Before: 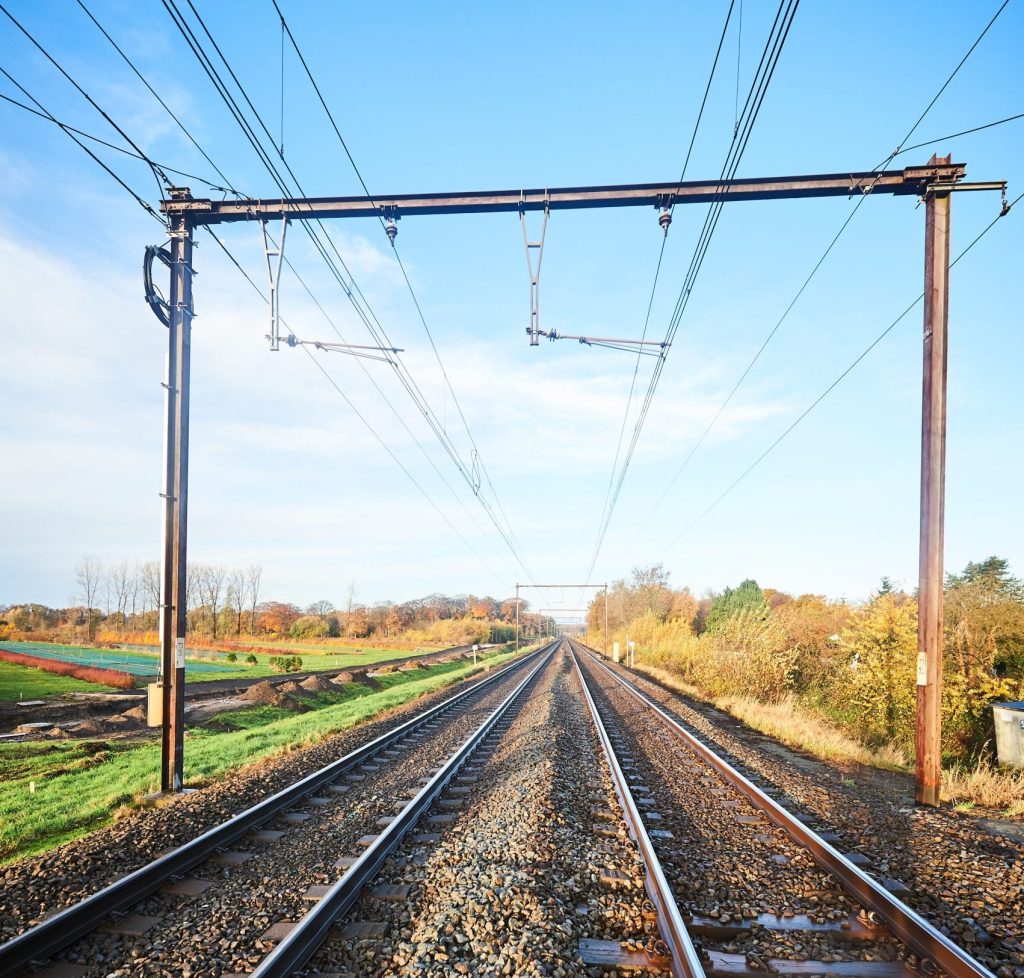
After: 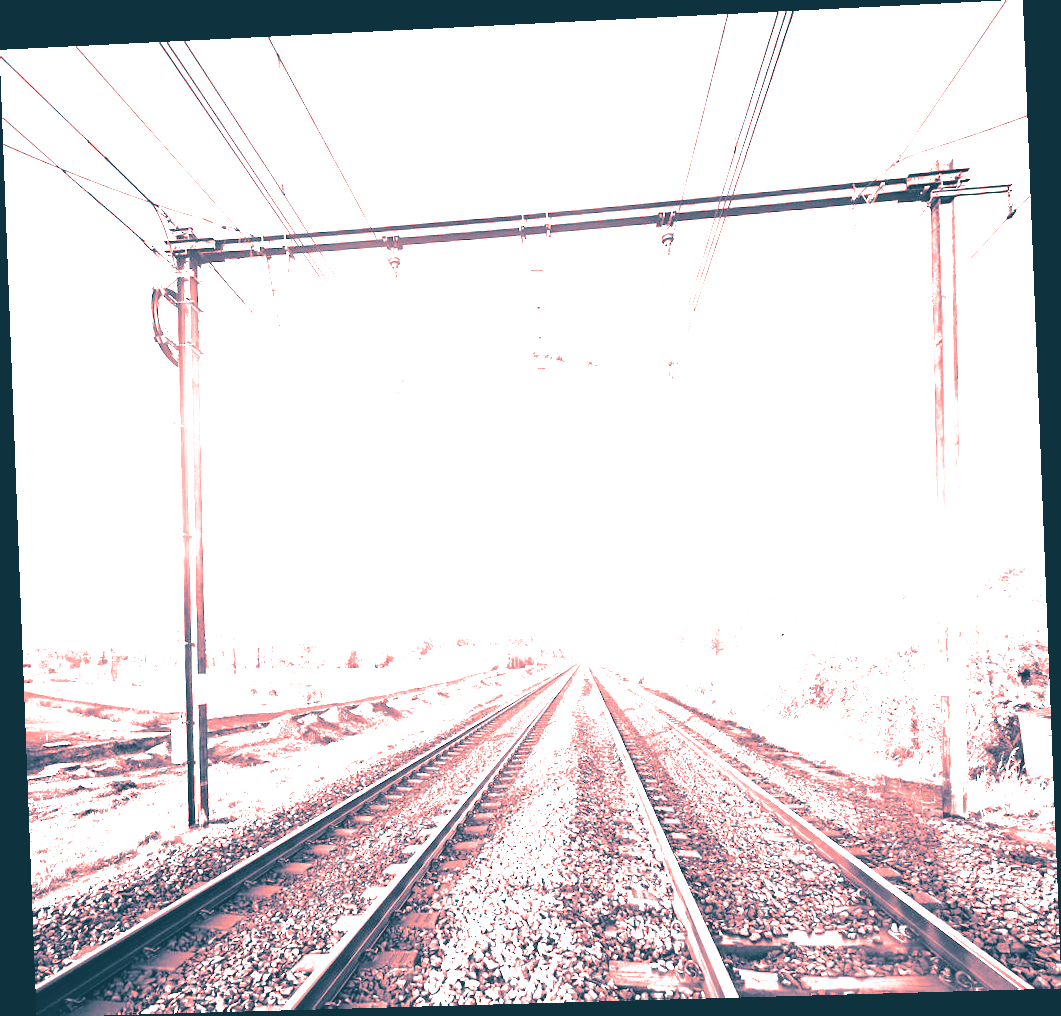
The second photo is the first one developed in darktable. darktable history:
split-toning: shadows › hue 212.4°, balance -70
base curve: curves: ch0 [(0, 0) (0.012, 0.01) (0.073, 0.168) (0.31, 0.711) (0.645, 0.957) (1, 1)], preserve colors none
colorize: saturation 60%, source mix 100%
color zones: curves: ch0 [(0, 0.497) (0.096, 0.361) (0.221, 0.538) (0.429, 0.5) (0.571, 0.5) (0.714, 0.5) (0.857, 0.5) (1, 0.497)]; ch1 [(0, 0.5) (0.143, 0.5) (0.257, -0.002) (0.429, 0.04) (0.571, -0.001) (0.714, -0.015) (0.857, 0.024) (1, 0.5)]
exposure: black level correction 0, exposure 0.7 EV, compensate exposure bias true, compensate highlight preservation false
rotate and perspective: rotation -2.22°, lens shift (horizontal) -0.022, automatic cropping off
velvia: on, module defaults
